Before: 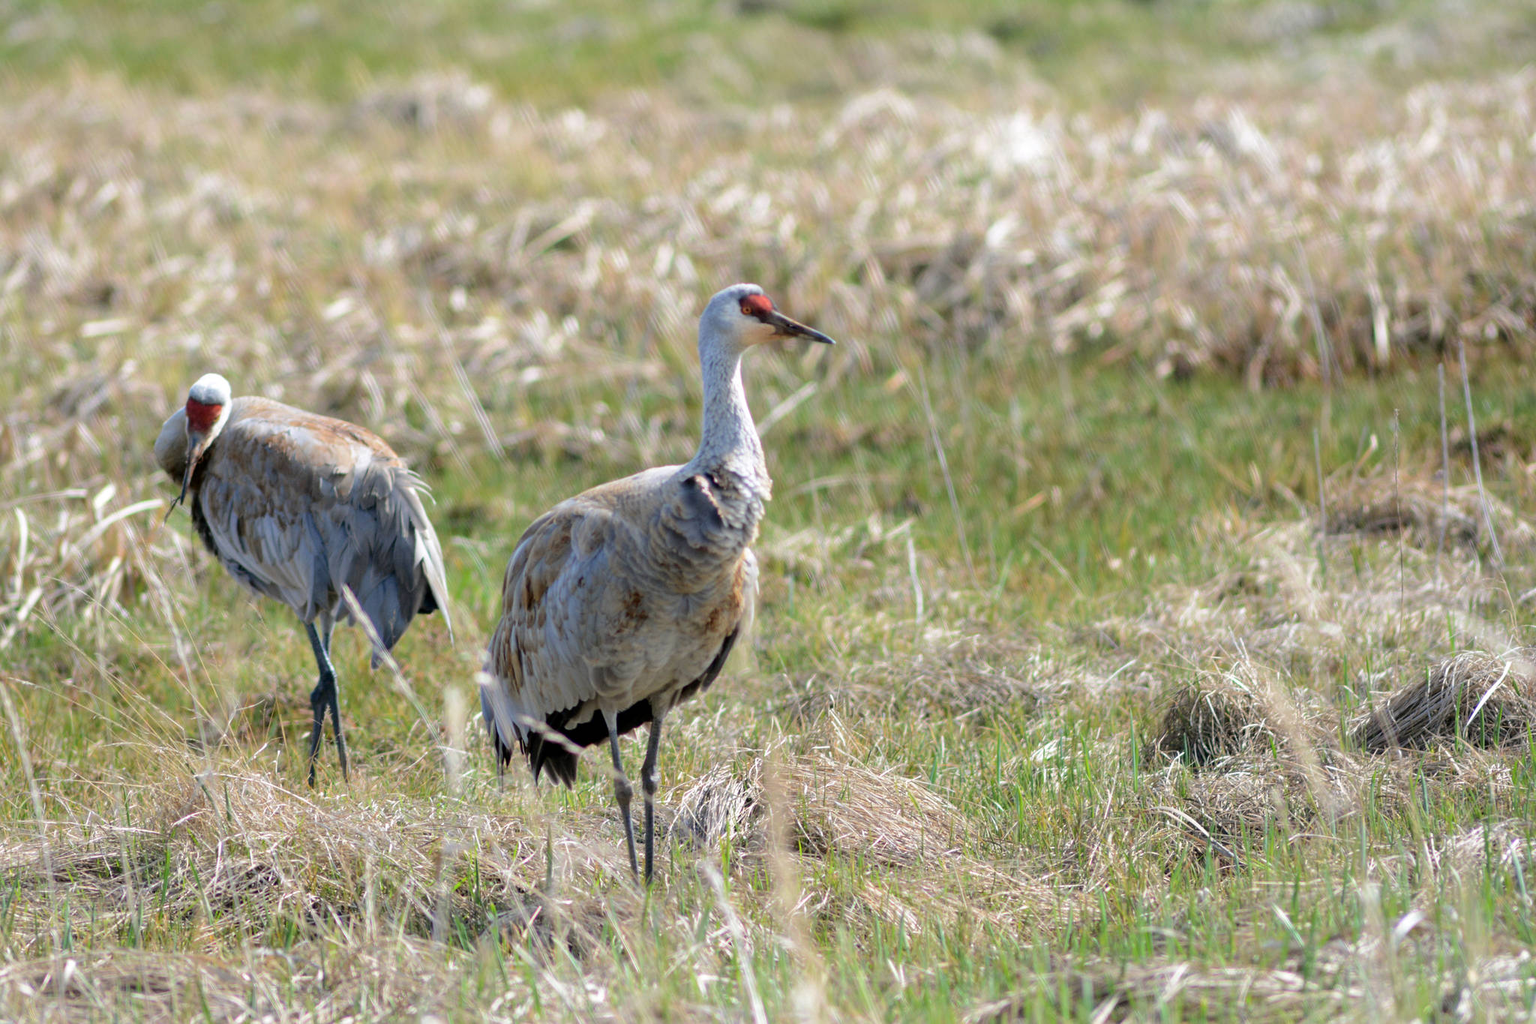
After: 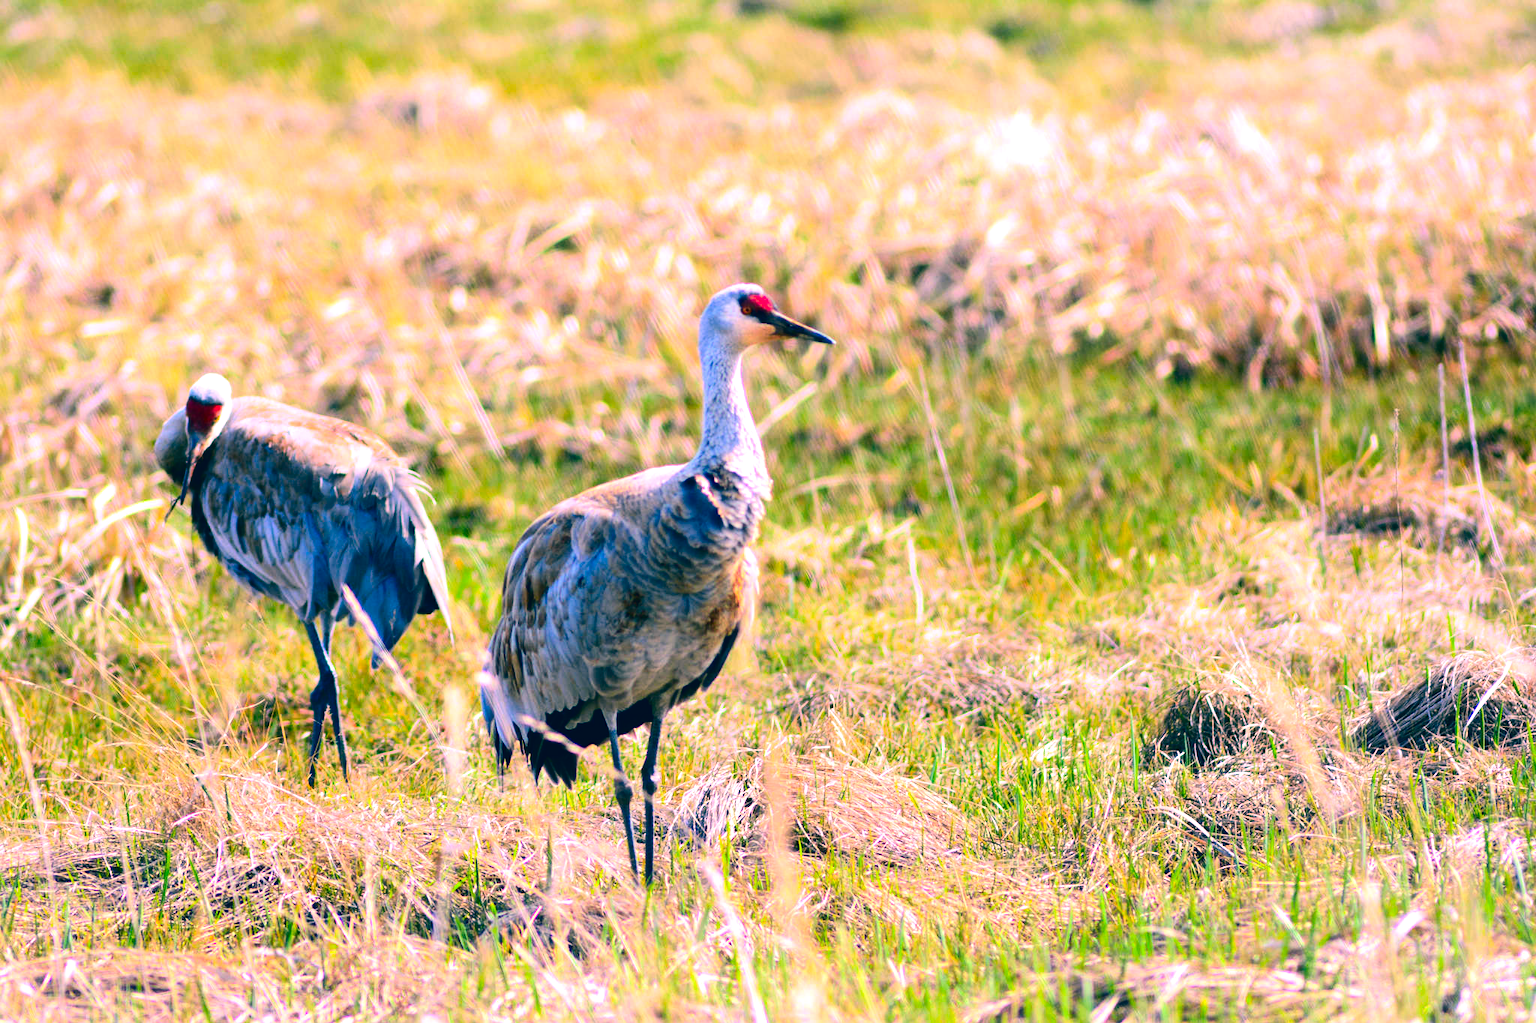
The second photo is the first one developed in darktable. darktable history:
color correction: highlights a* 17.03, highlights b* 0.205, shadows a* -15.38, shadows b* -14.56, saturation 1.5
contrast brightness saturation: contrast 0.18, saturation 0.3
tone equalizer: -8 EV -0.75 EV, -7 EV -0.7 EV, -6 EV -0.6 EV, -5 EV -0.4 EV, -3 EV 0.4 EV, -2 EV 0.6 EV, -1 EV 0.7 EV, +0 EV 0.75 EV, edges refinement/feathering 500, mask exposure compensation -1.57 EV, preserve details no
exposure: compensate highlight preservation false
